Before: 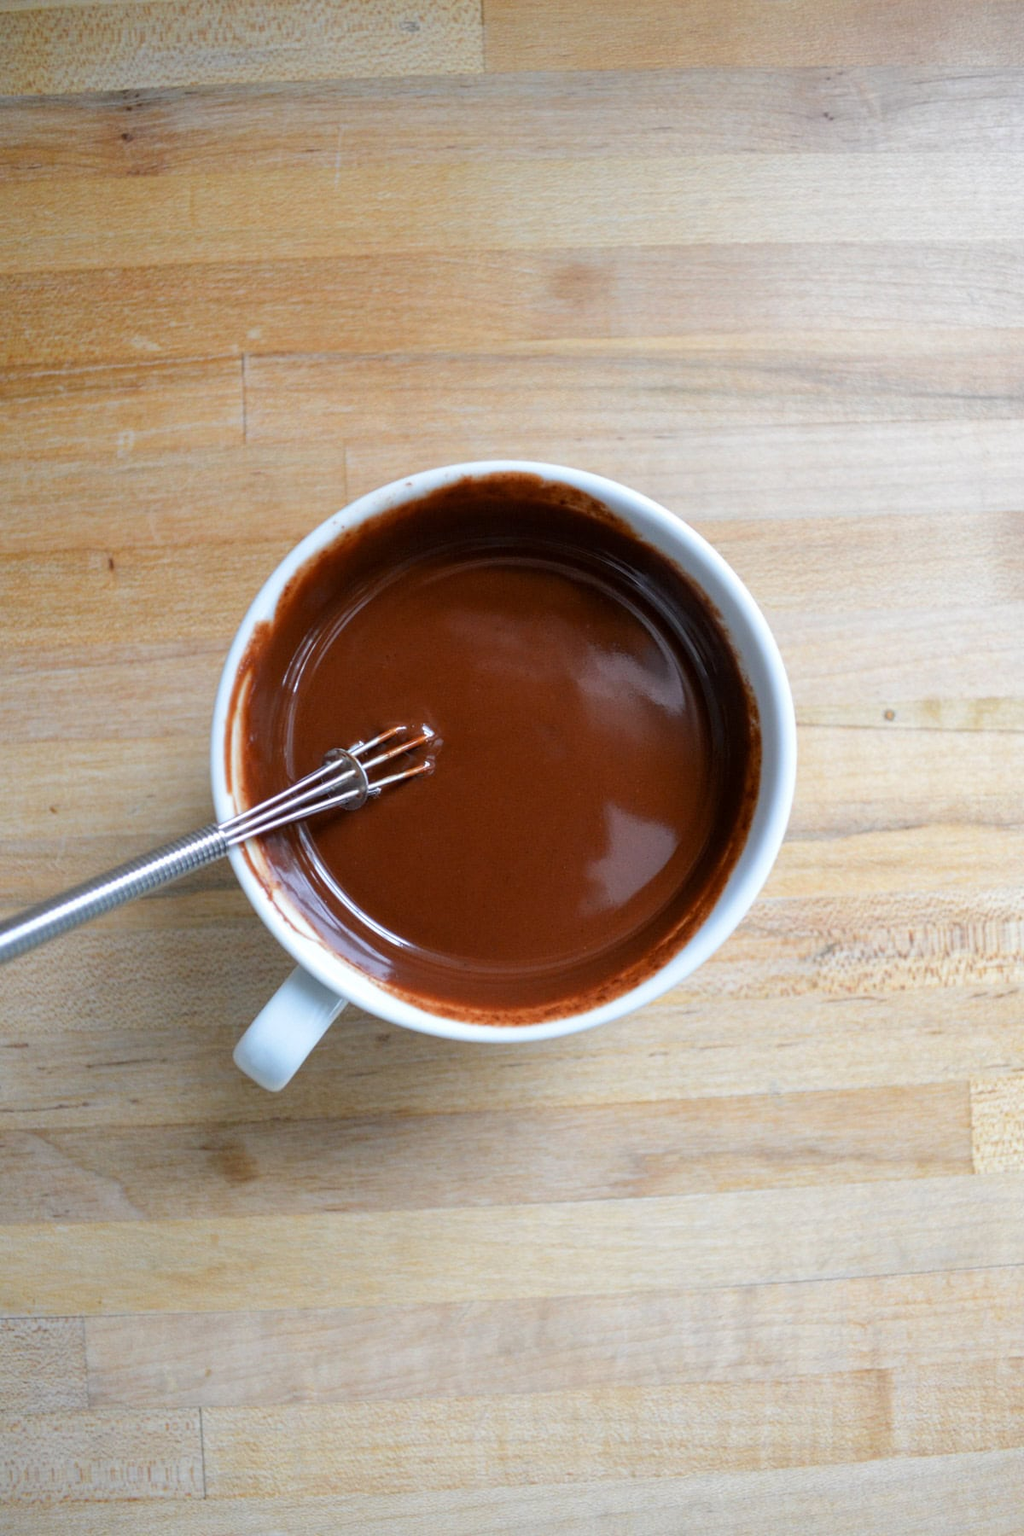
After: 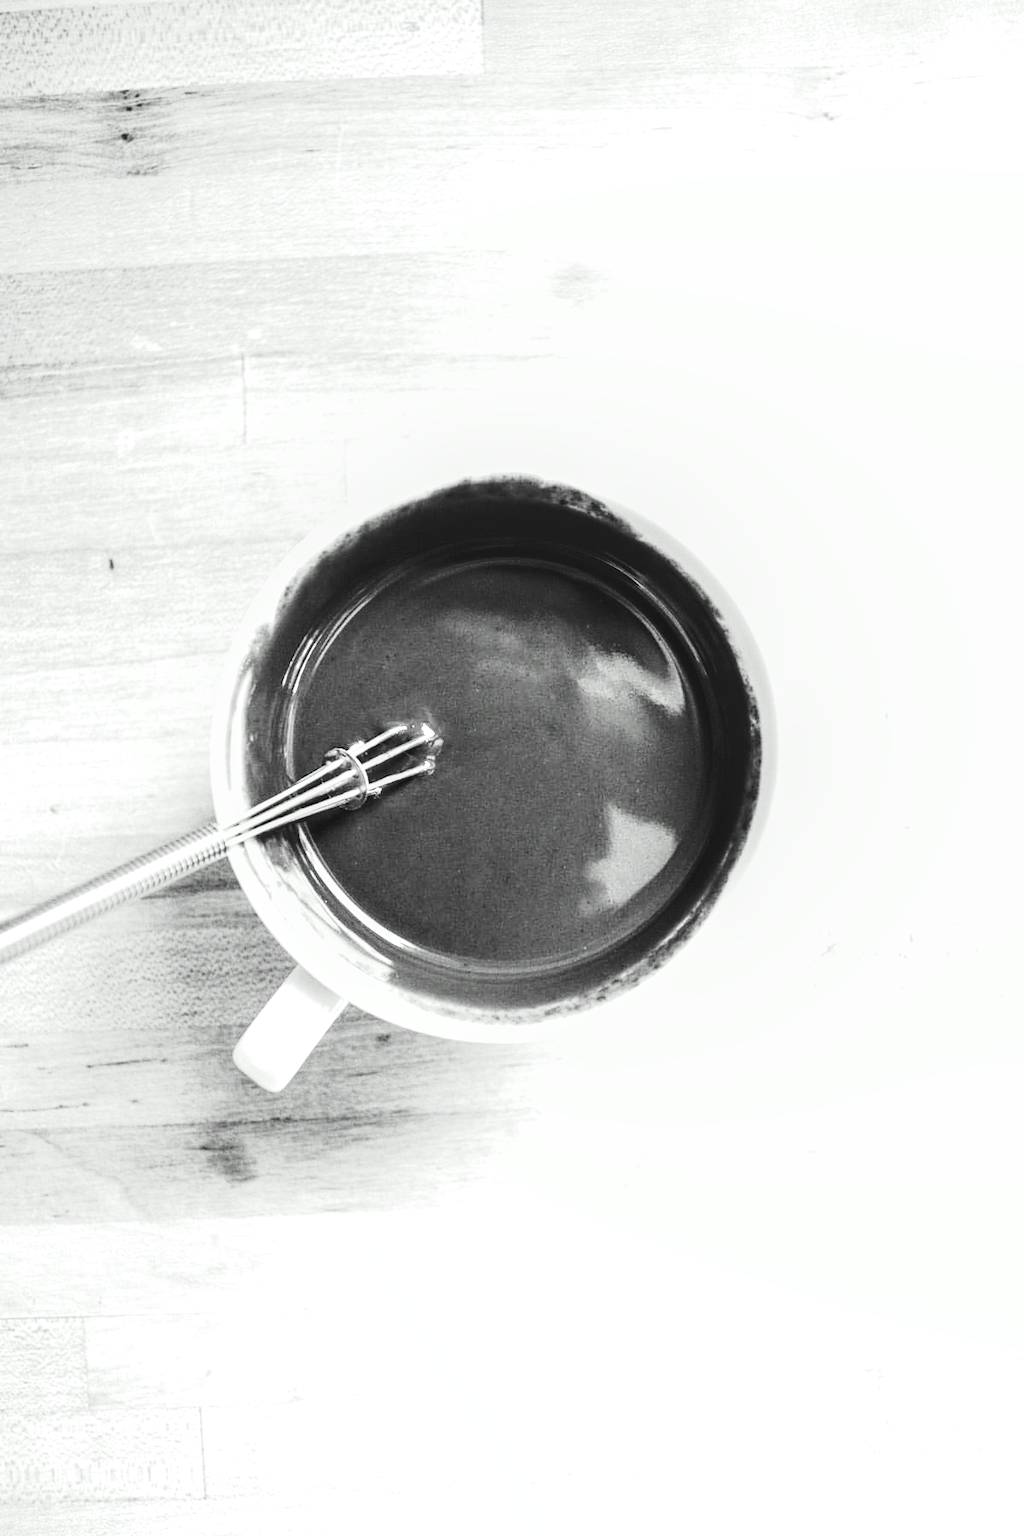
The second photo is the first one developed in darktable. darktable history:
shadows and highlights: shadows 29.32, highlights -29.32, low approximation 0.01, soften with gaussian
local contrast: on, module defaults
tone curve: curves: ch0 [(0.003, 0.023) (0.071, 0.052) (0.249, 0.201) (0.466, 0.557) (0.625, 0.761) (0.783, 0.9) (0.994, 0.968)]; ch1 [(0, 0) (0.262, 0.227) (0.417, 0.386) (0.469, 0.467) (0.502, 0.498) (0.531, 0.521) (0.576, 0.586) (0.612, 0.634) (0.634, 0.68) (0.686, 0.728) (0.994, 0.987)]; ch2 [(0, 0) (0.262, 0.188) (0.385, 0.353) (0.427, 0.424) (0.495, 0.493) (0.518, 0.544) (0.55, 0.579) (0.595, 0.621) (0.644, 0.748) (1, 1)], color space Lab, independent channels, preserve colors none
tone equalizer: -8 EV -0.75 EV, -7 EV -0.7 EV, -6 EV -0.6 EV, -5 EV -0.4 EV, -3 EV 0.4 EV, -2 EV 0.6 EV, -1 EV 0.7 EV, +0 EV 0.75 EV, edges refinement/feathering 500, mask exposure compensation -1.57 EV, preserve details no
exposure: exposure 1 EV, compensate highlight preservation false
contrast brightness saturation: saturation -1
